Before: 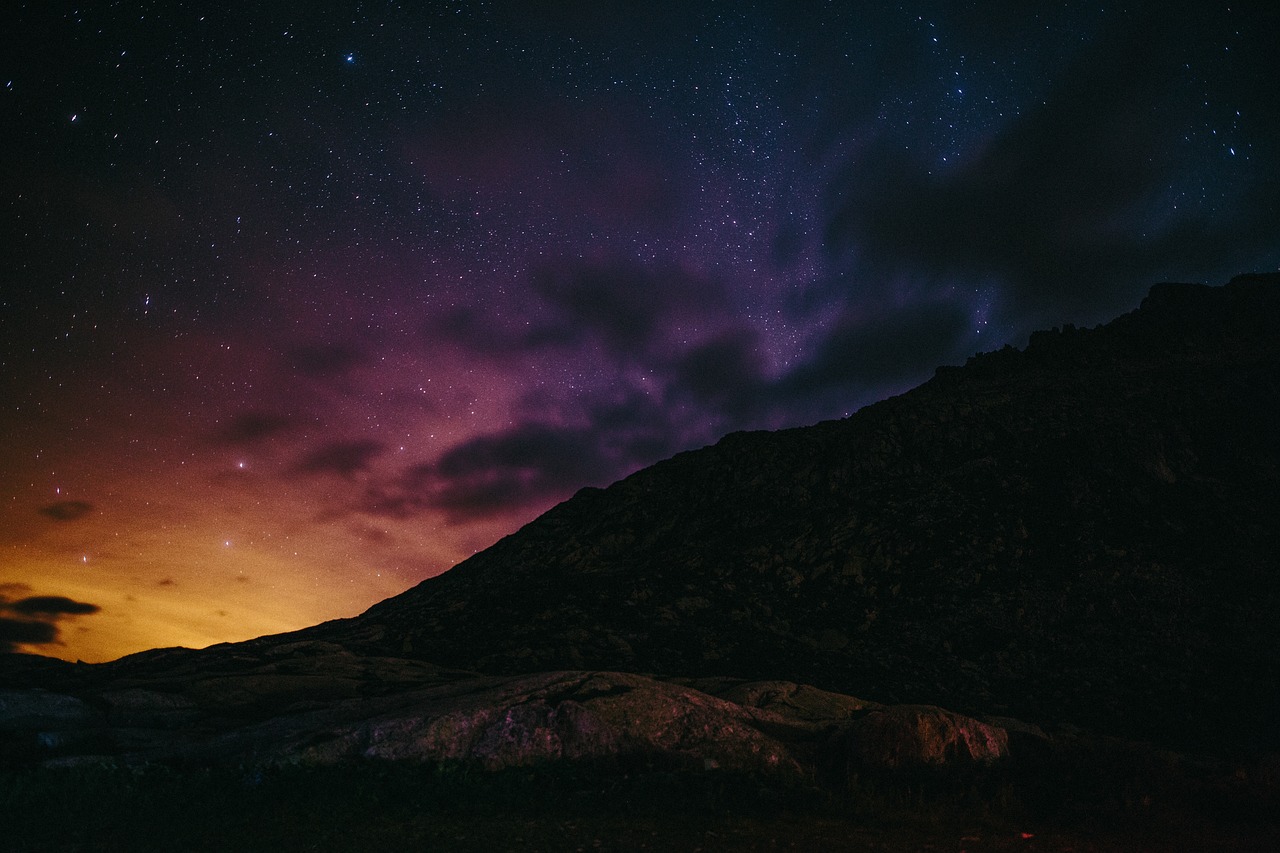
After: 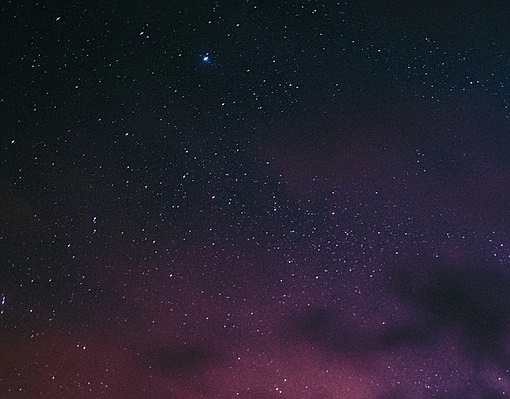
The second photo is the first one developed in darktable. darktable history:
sharpen: on, module defaults
crop and rotate: left 11.31%, top 0.087%, right 48.774%, bottom 53.087%
shadows and highlights: shadows 24.85, white point adjustment -3.17, highlights -29.7, highlights color adjustment 77.73%
